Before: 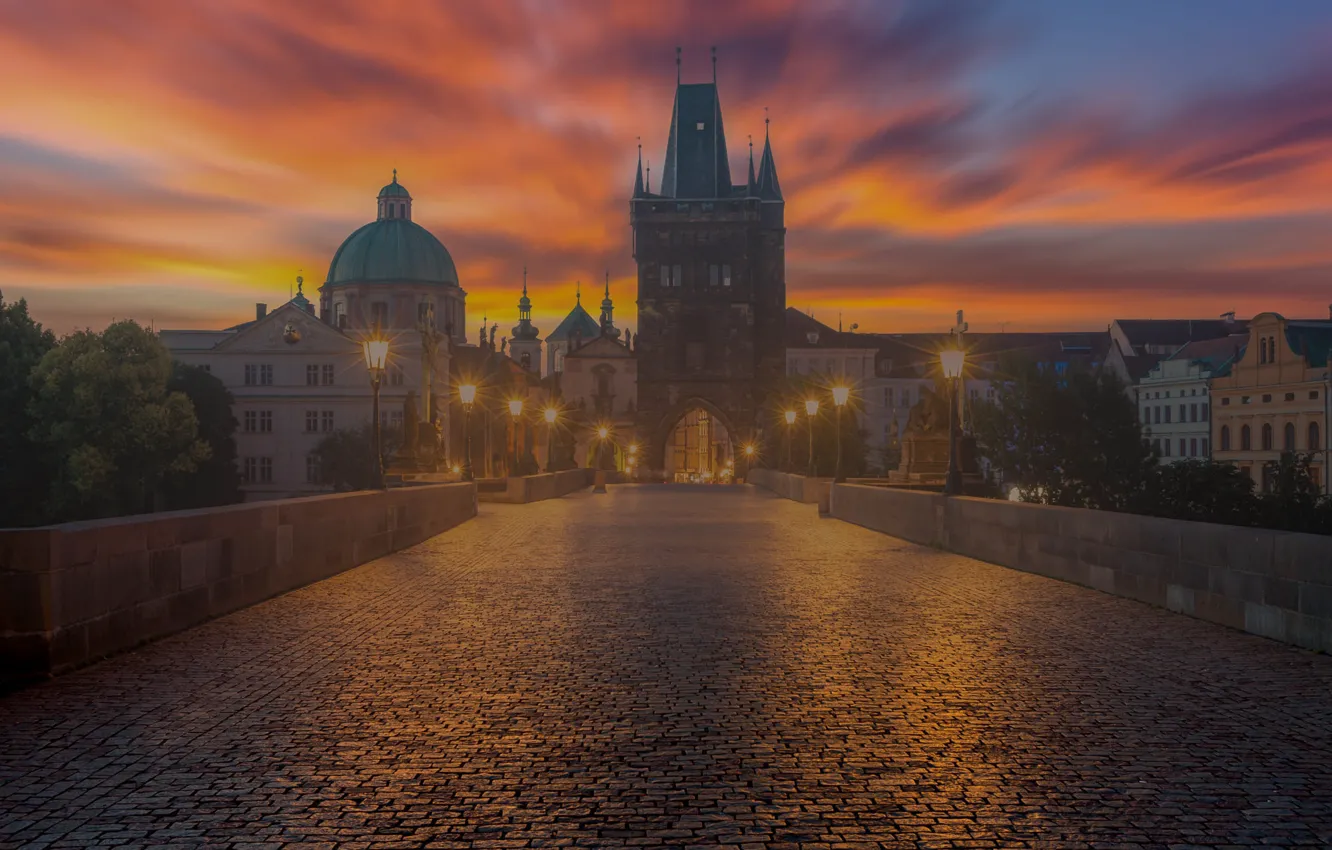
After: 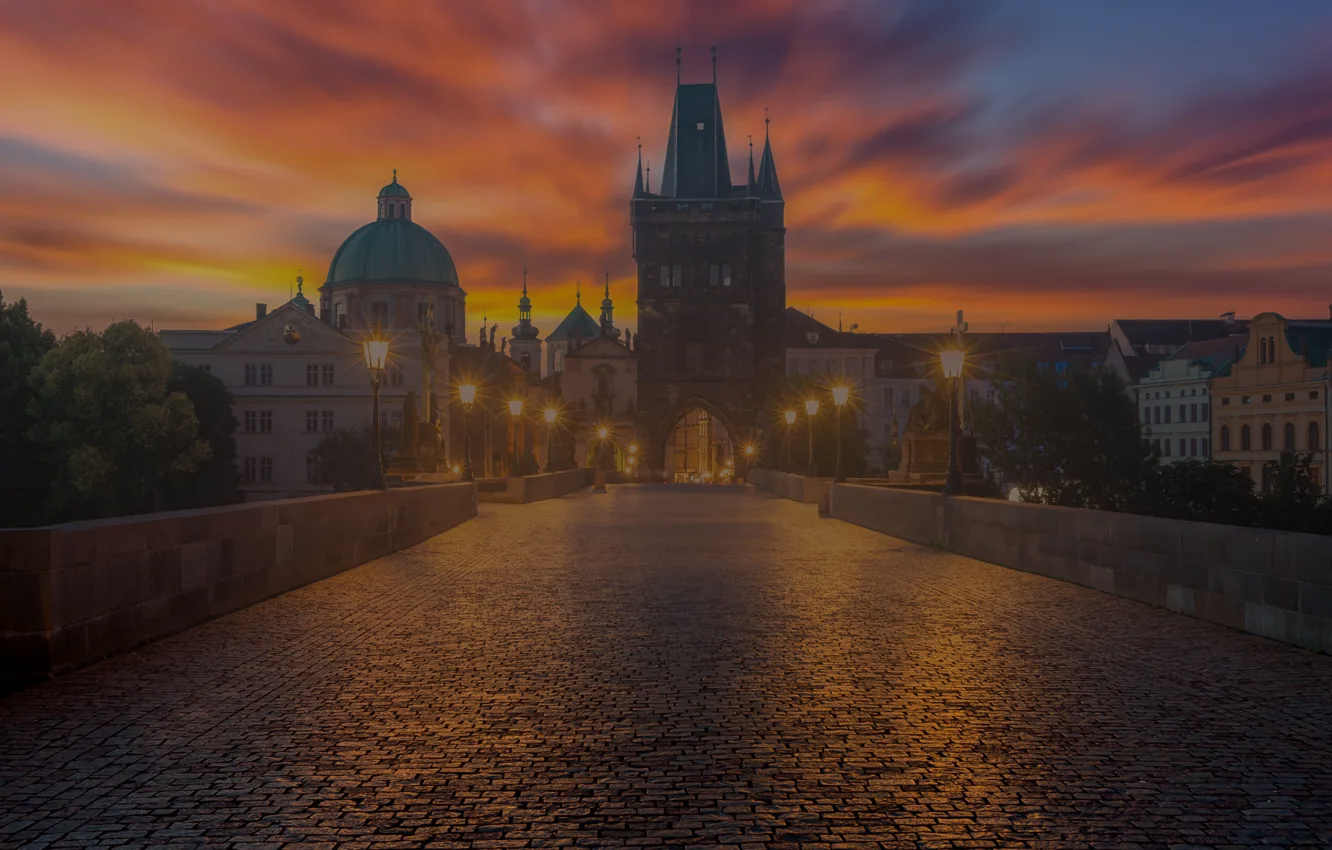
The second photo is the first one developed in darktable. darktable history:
exposure: exposure -0.486 EV, compensate highlight preservation false
